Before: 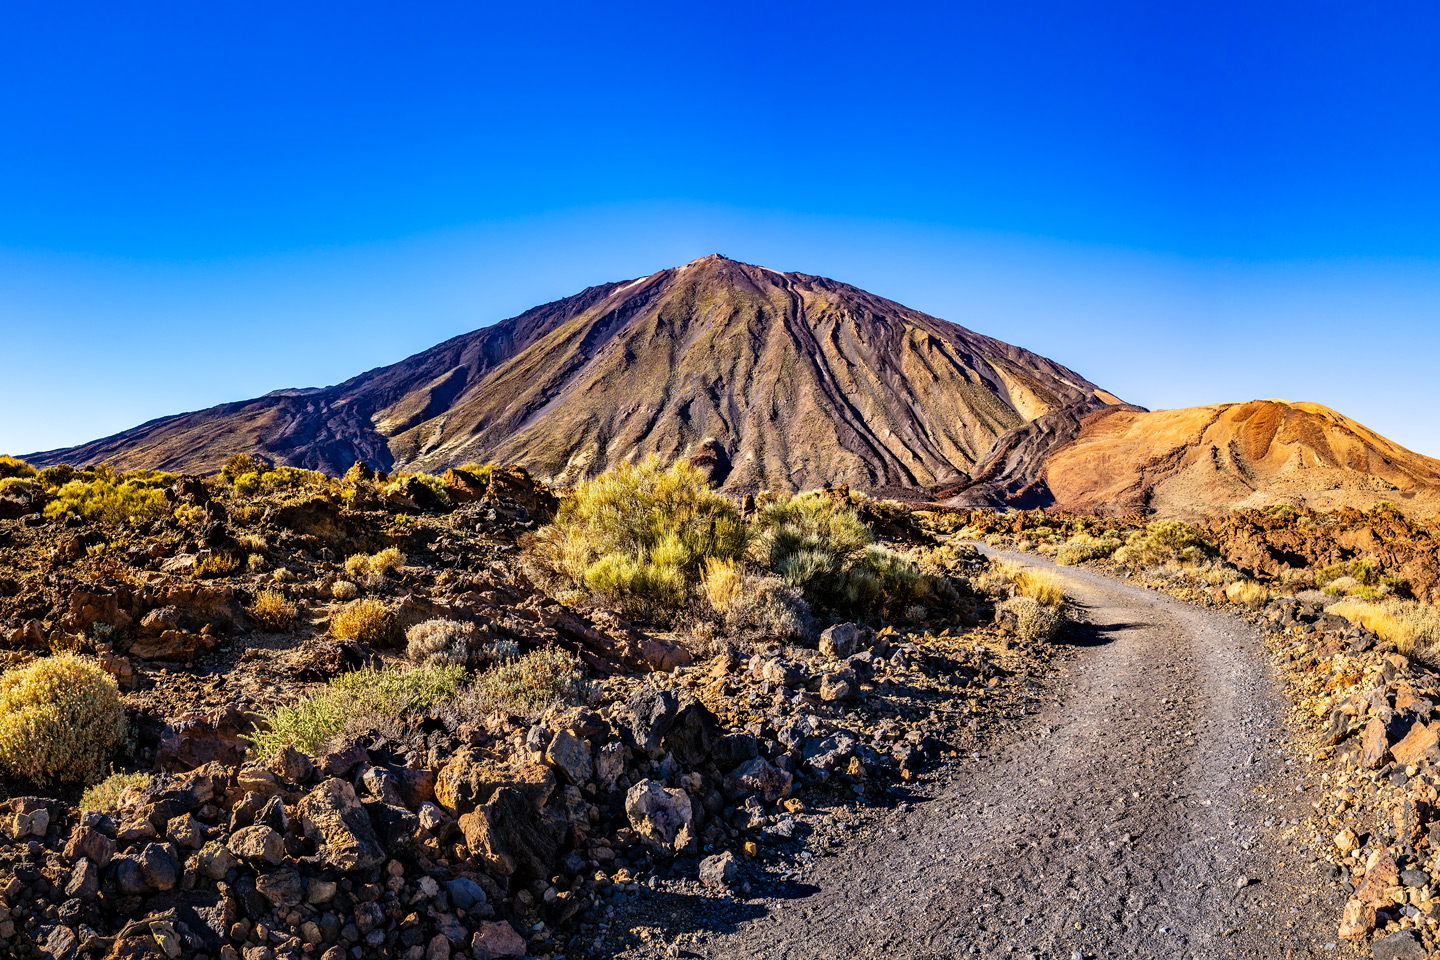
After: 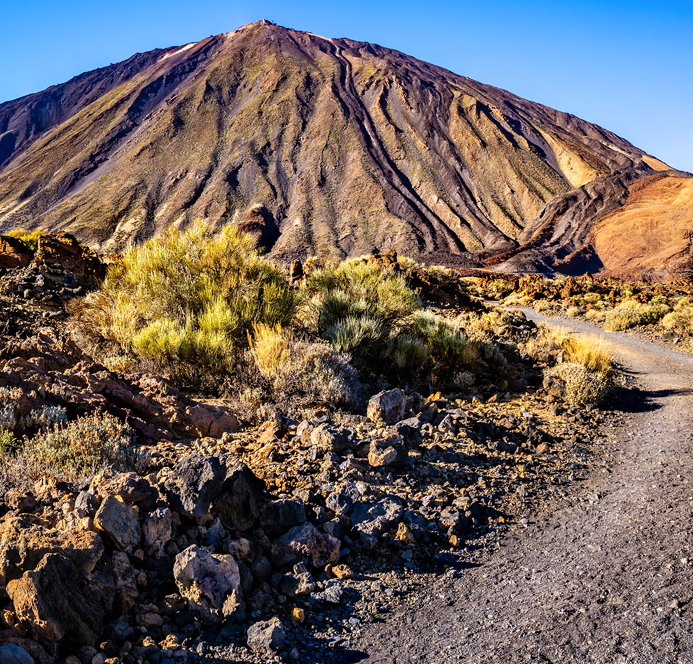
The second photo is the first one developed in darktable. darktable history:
crop: left 31.417%, top 24.393%, right 20.424%, bottom 6.403%
shadows and highlights: radius 95.92, shadows -13.51, white point adjustment 0.238, highlights 33, compress 48.33%, soften with gaussian
